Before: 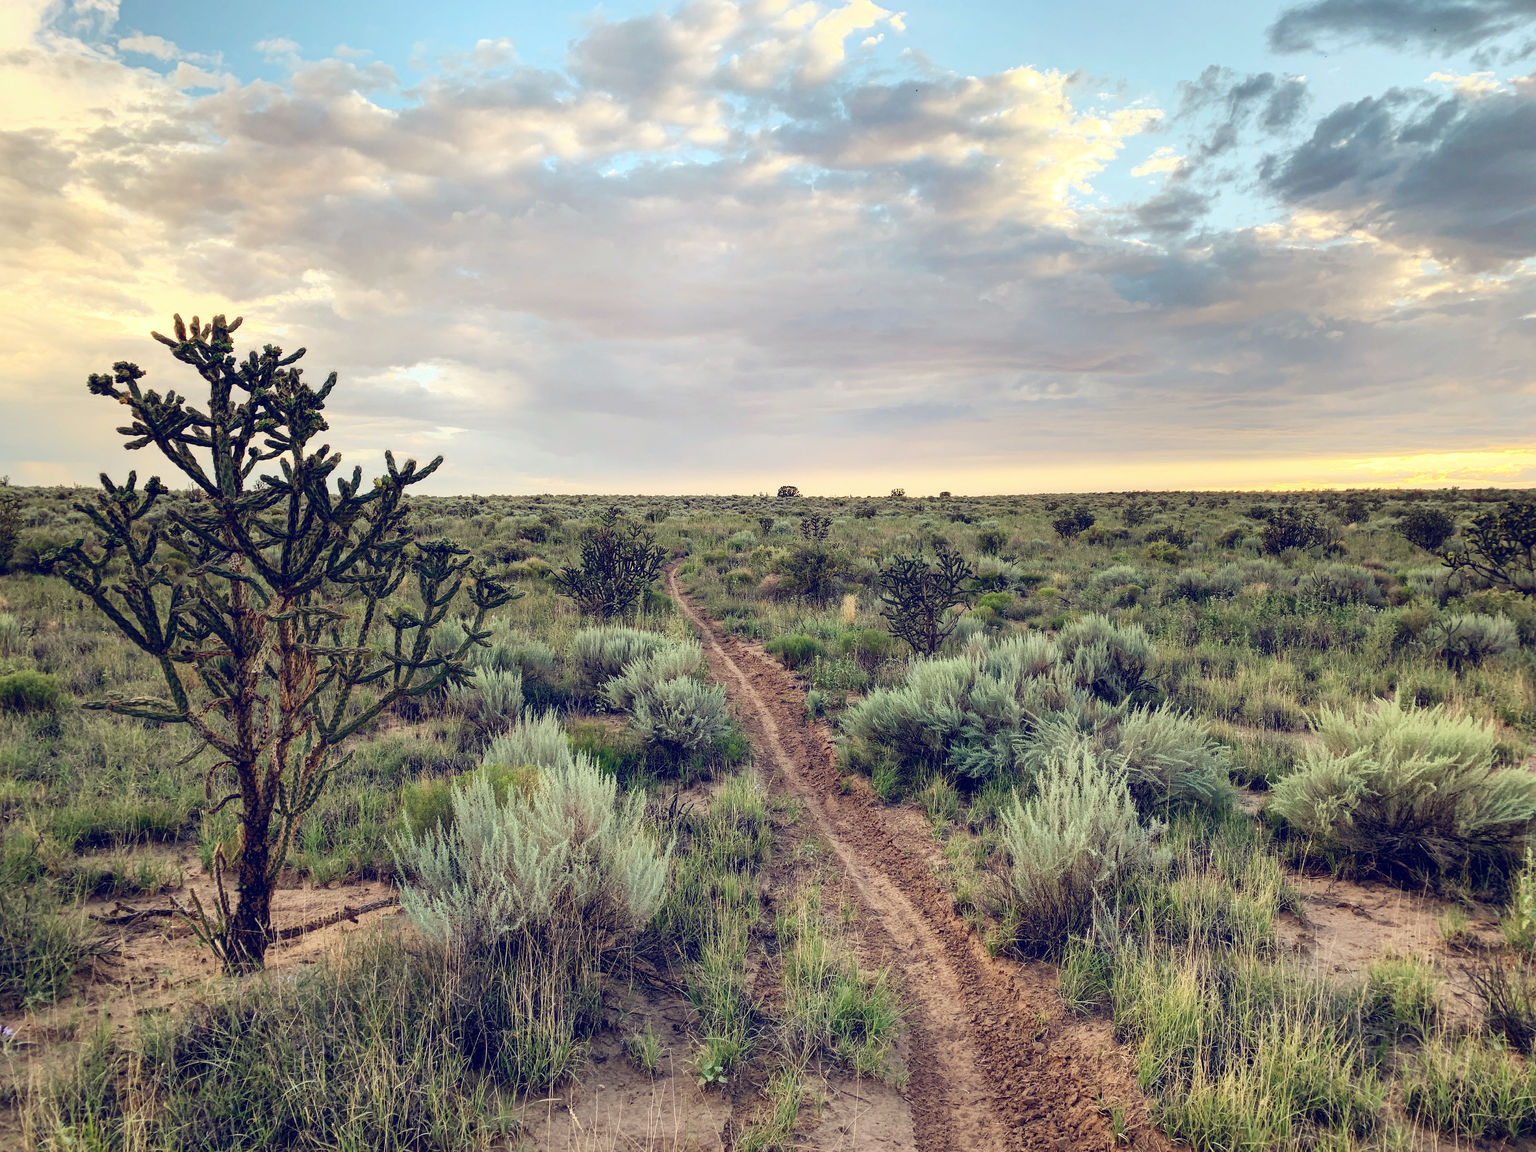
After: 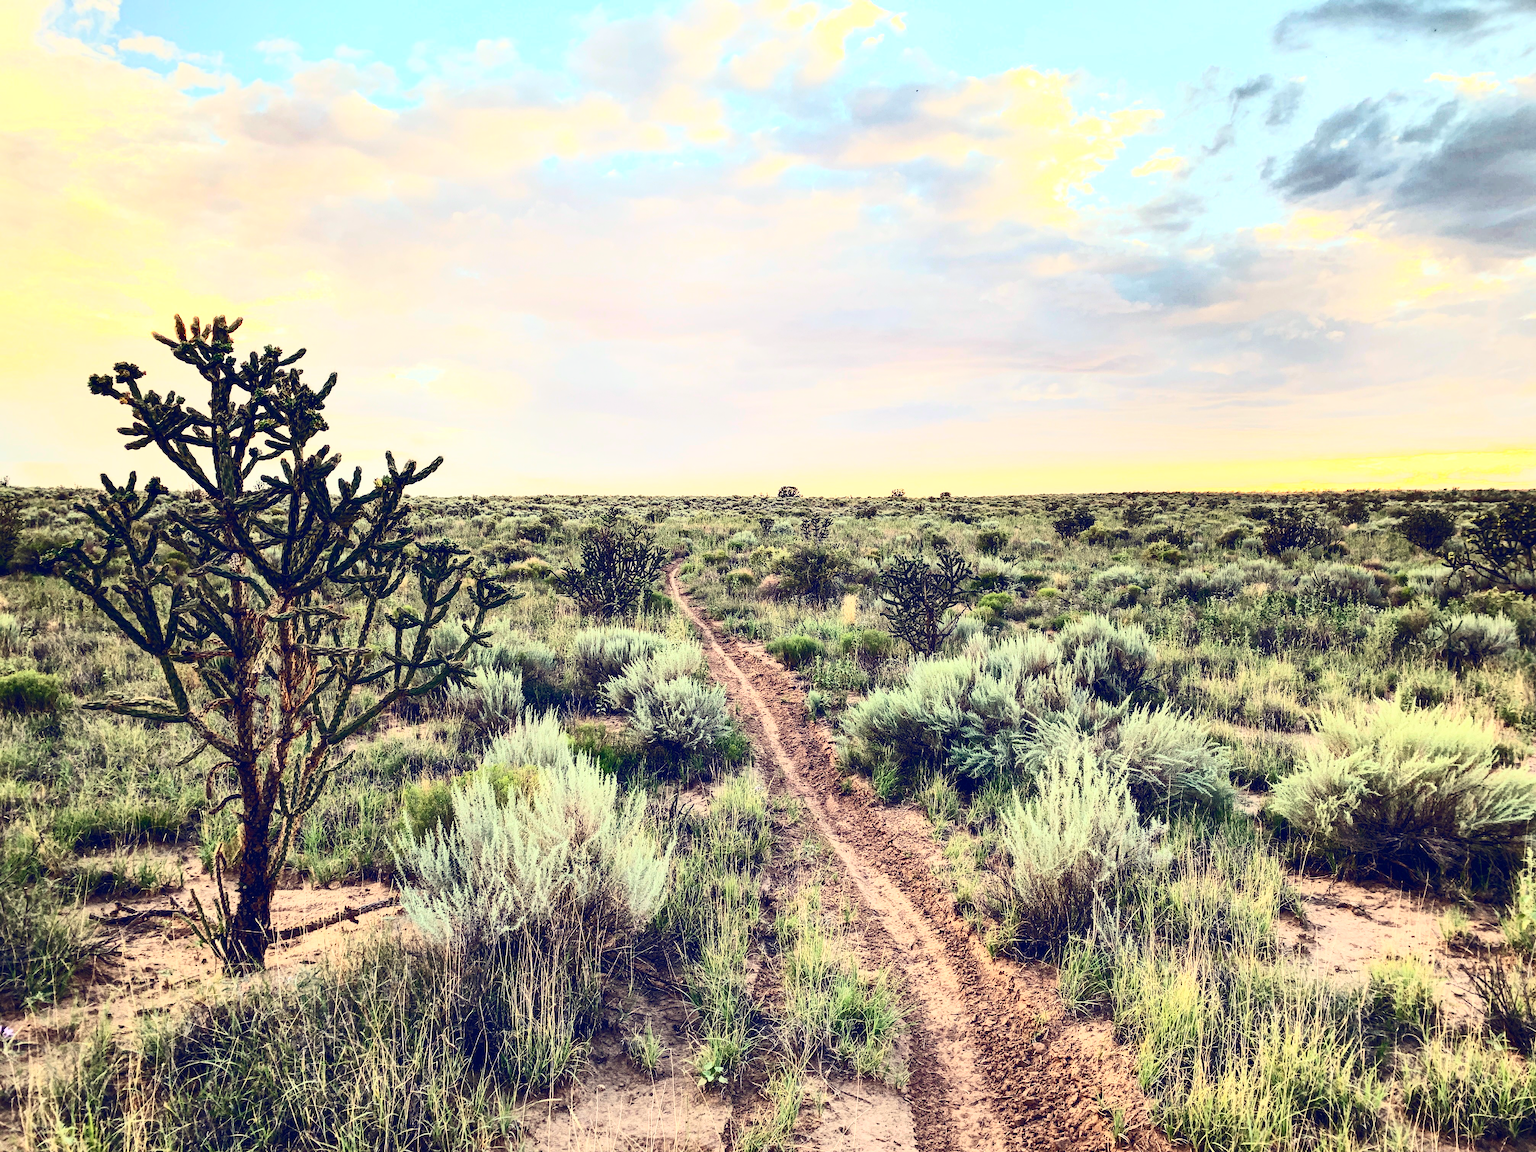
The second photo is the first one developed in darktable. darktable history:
shadows and highlights: shadows 35, highlights -35, soften with gaussian
contrast brightness saturation: contrast 0.62, brightness 0.34, saturation 0.14
color correction: highlights a* 0.816, highlights b* 2.78, saturation 1.1
